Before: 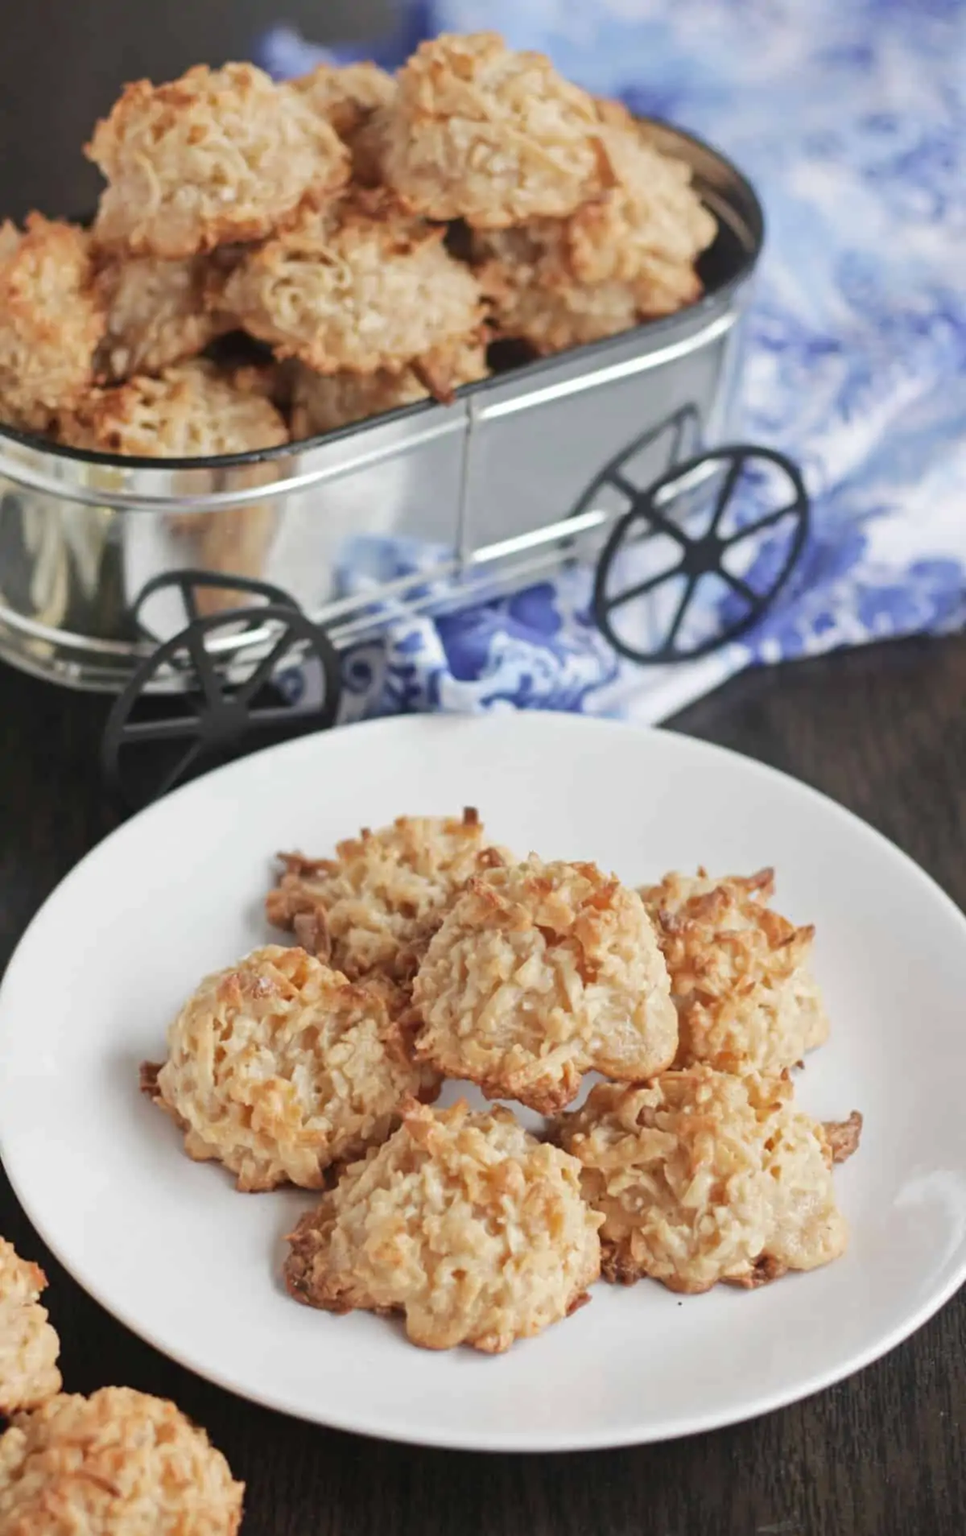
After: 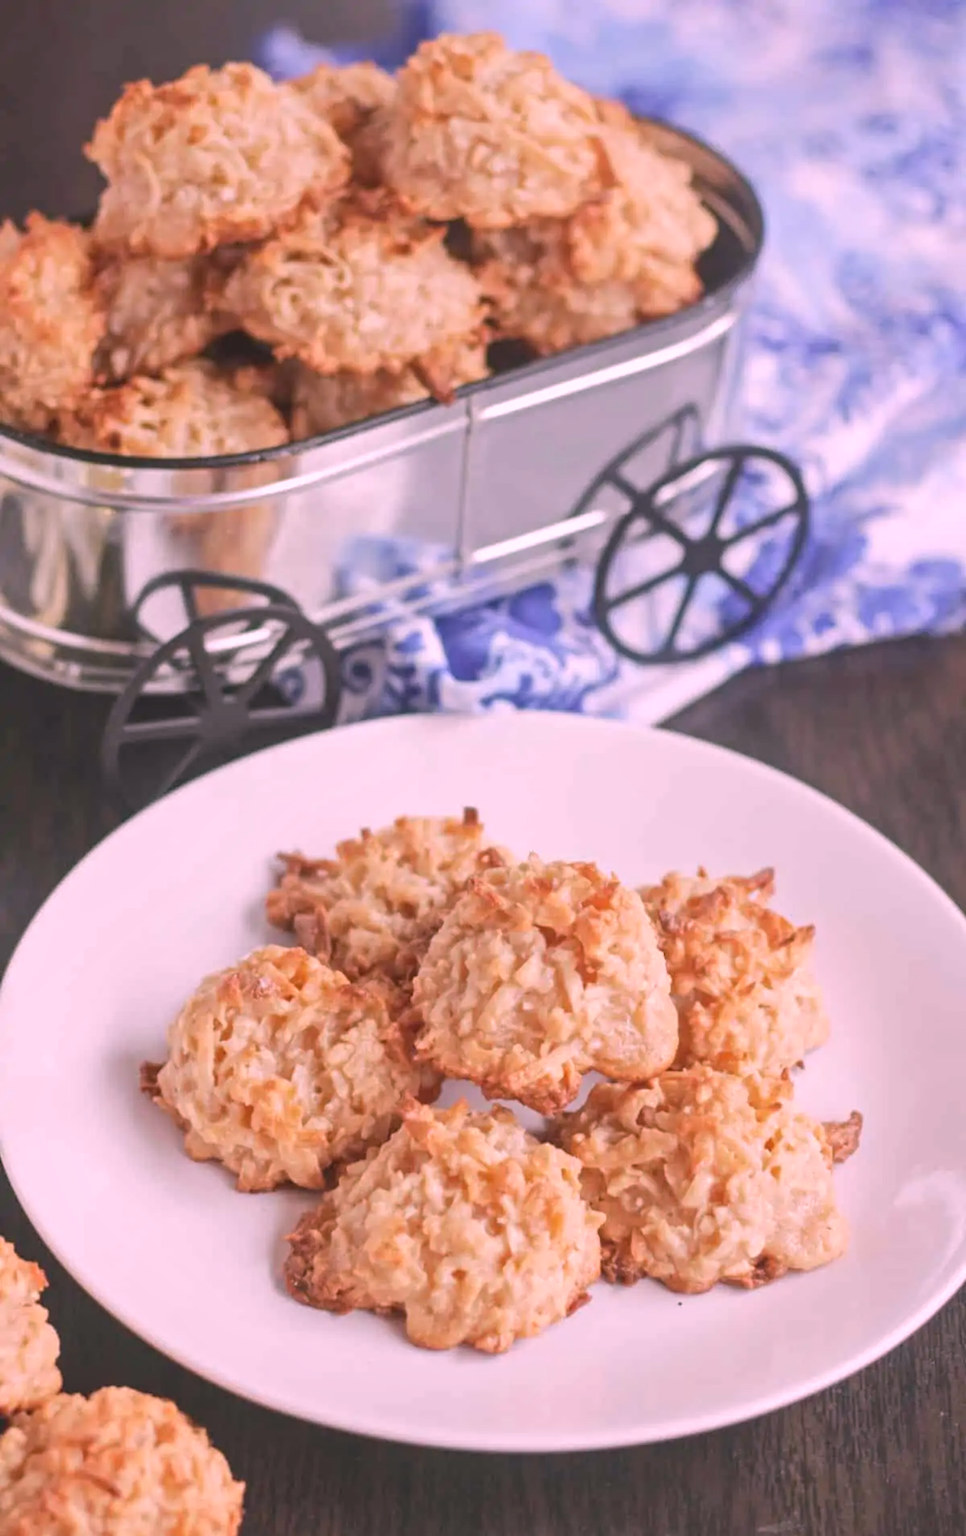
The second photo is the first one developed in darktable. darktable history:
local contrast: highlights 48%, shadows 0%, detail 100%
white balance: red 1.188, blue 1.11
